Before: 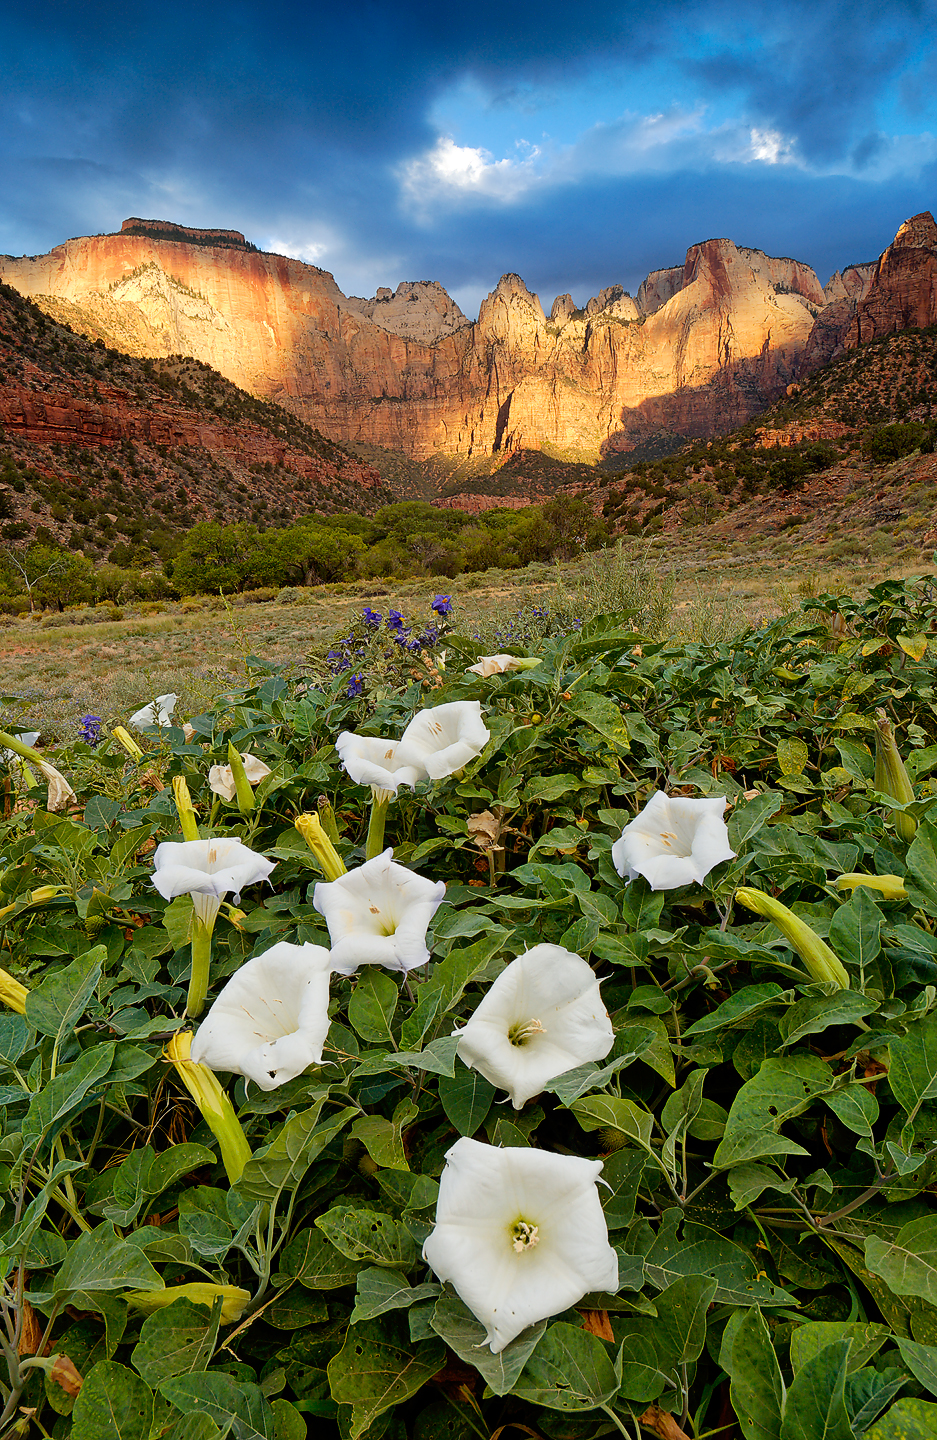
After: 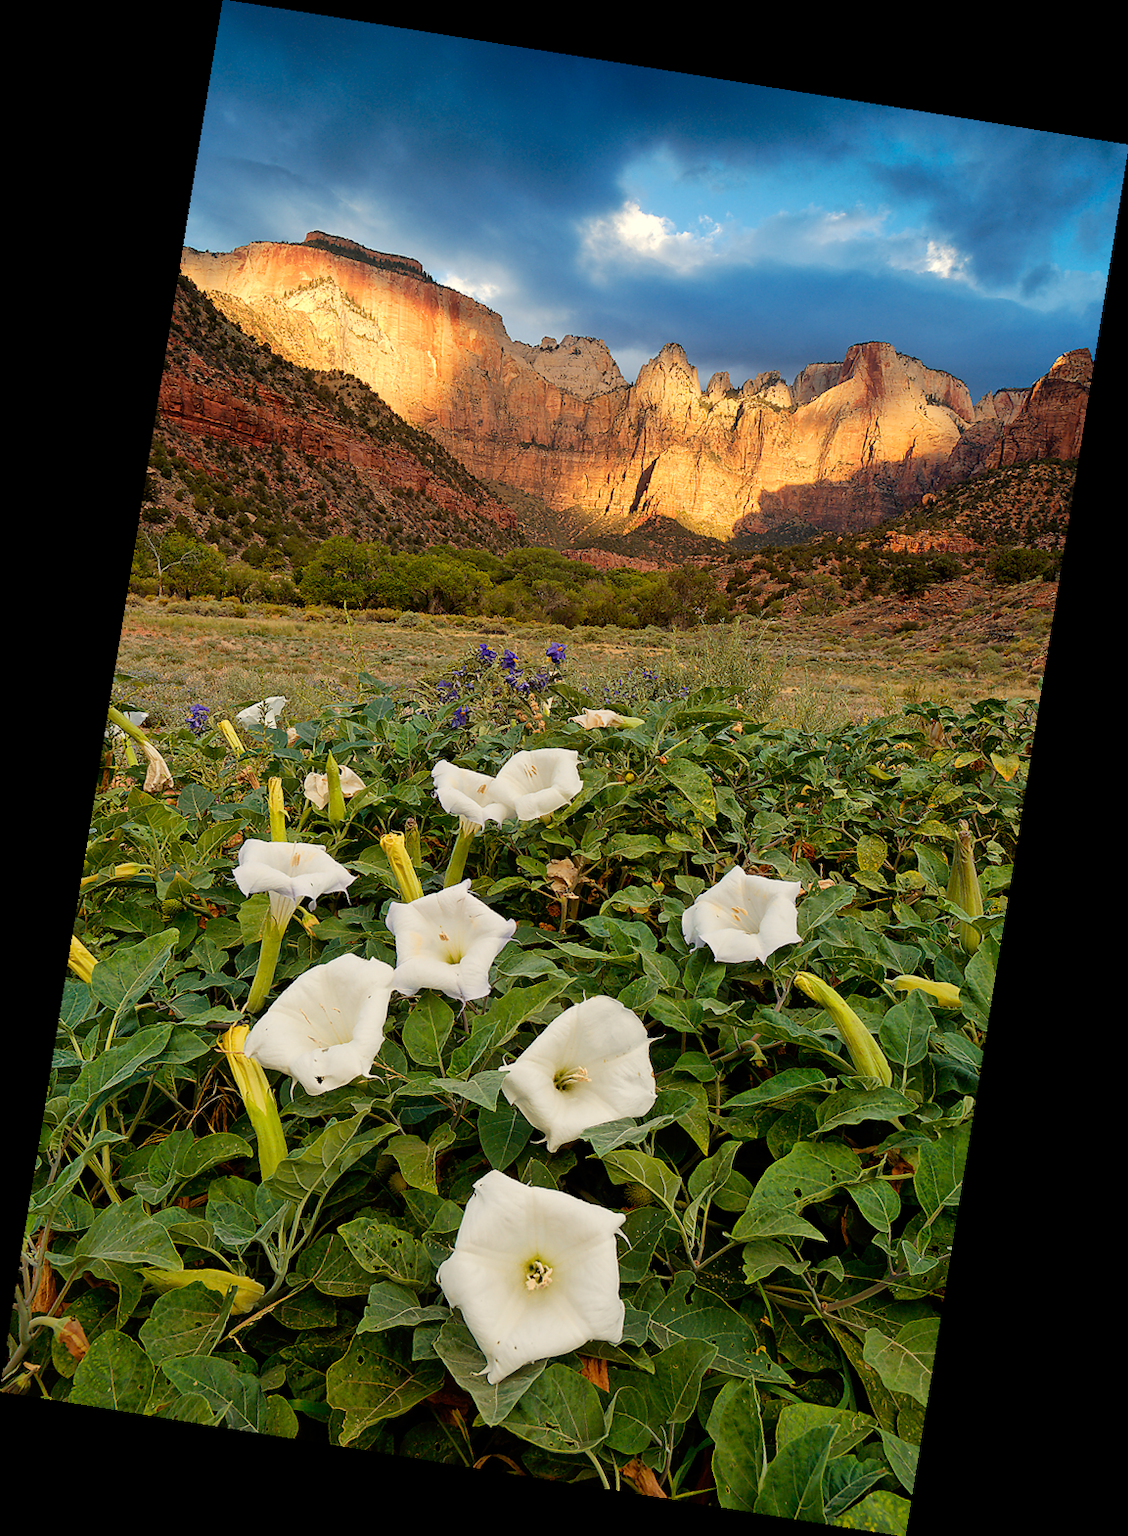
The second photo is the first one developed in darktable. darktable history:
rotate and perspective: rotation 9.12°, automatic cropping off
white balance: red 1.045, blue 0.932
